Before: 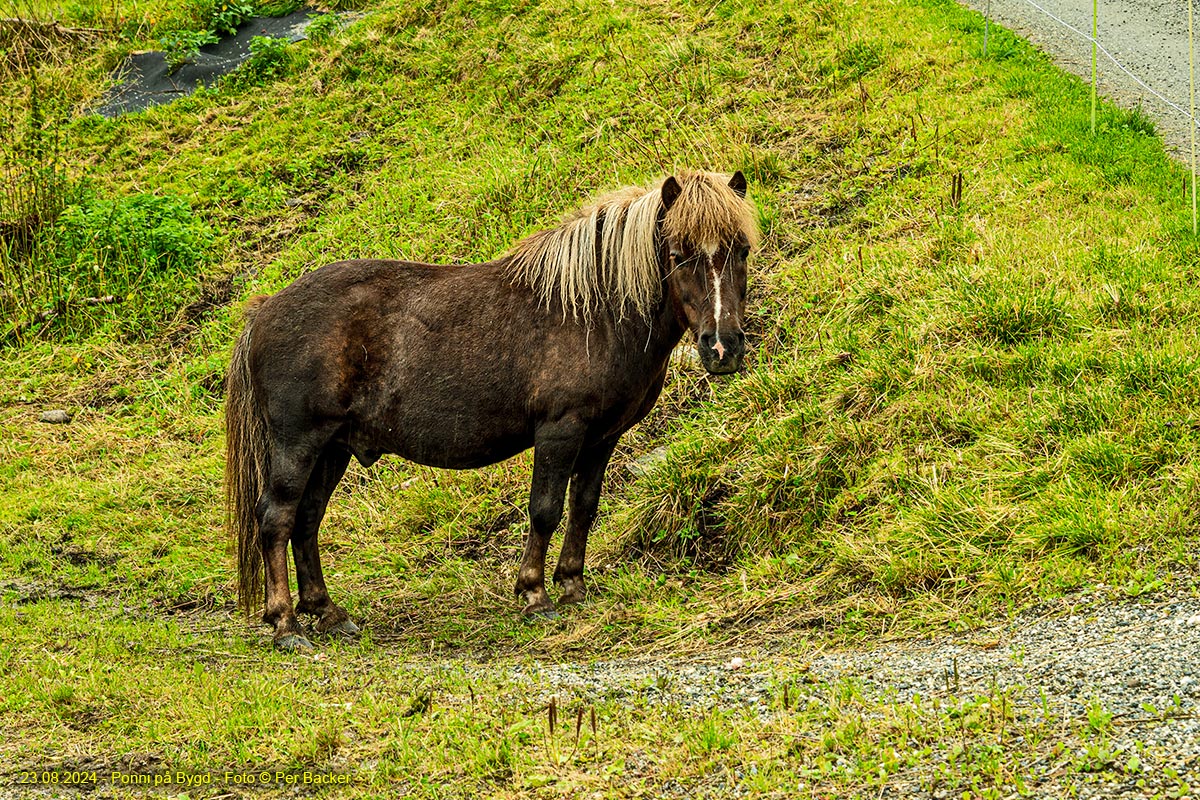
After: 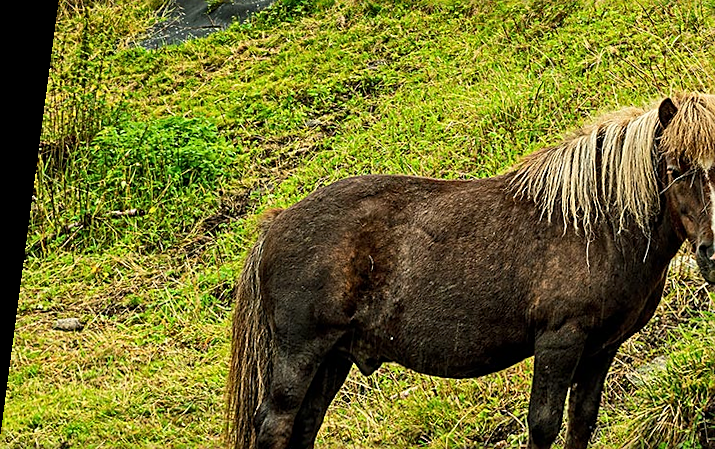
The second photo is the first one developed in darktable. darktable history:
sharpen: on, module defaults
rotate and perspective: rotation 0.128°, lens shift (vertical) -0.181, lens shift (horizontal) -0.044, shear 0.001, automatic cropping off
crop and rotate: left 3.047%, top 7.509%, right 42.236%, bottom 37.598%
